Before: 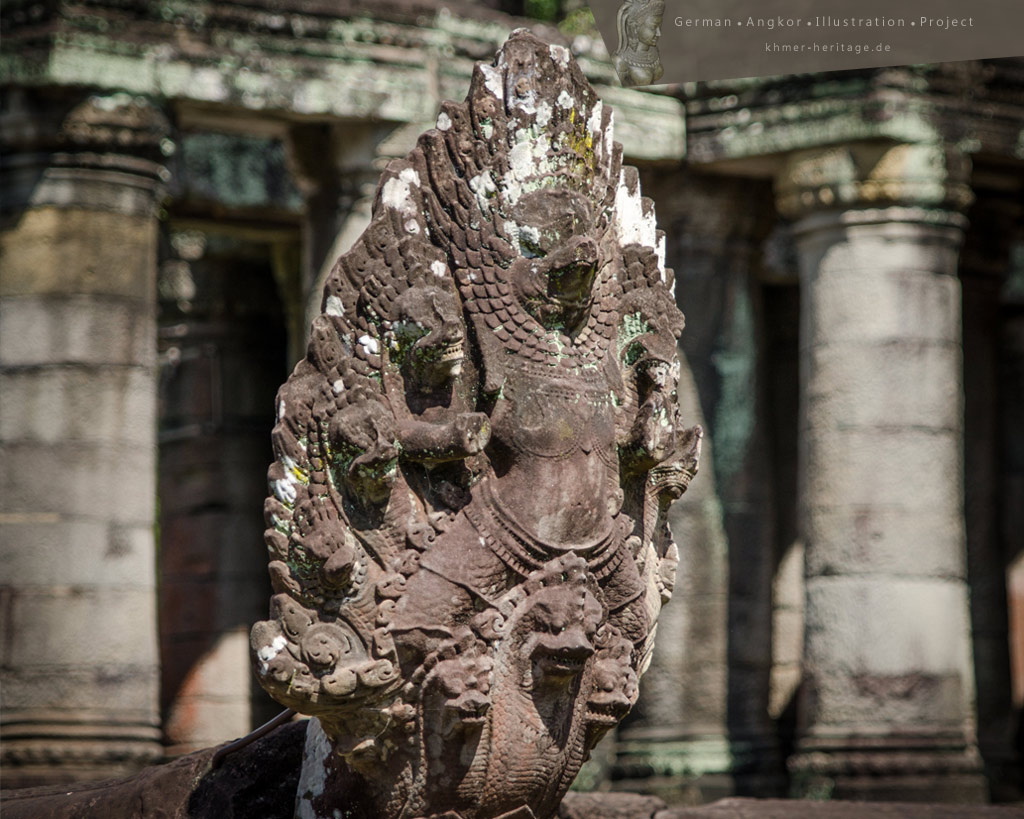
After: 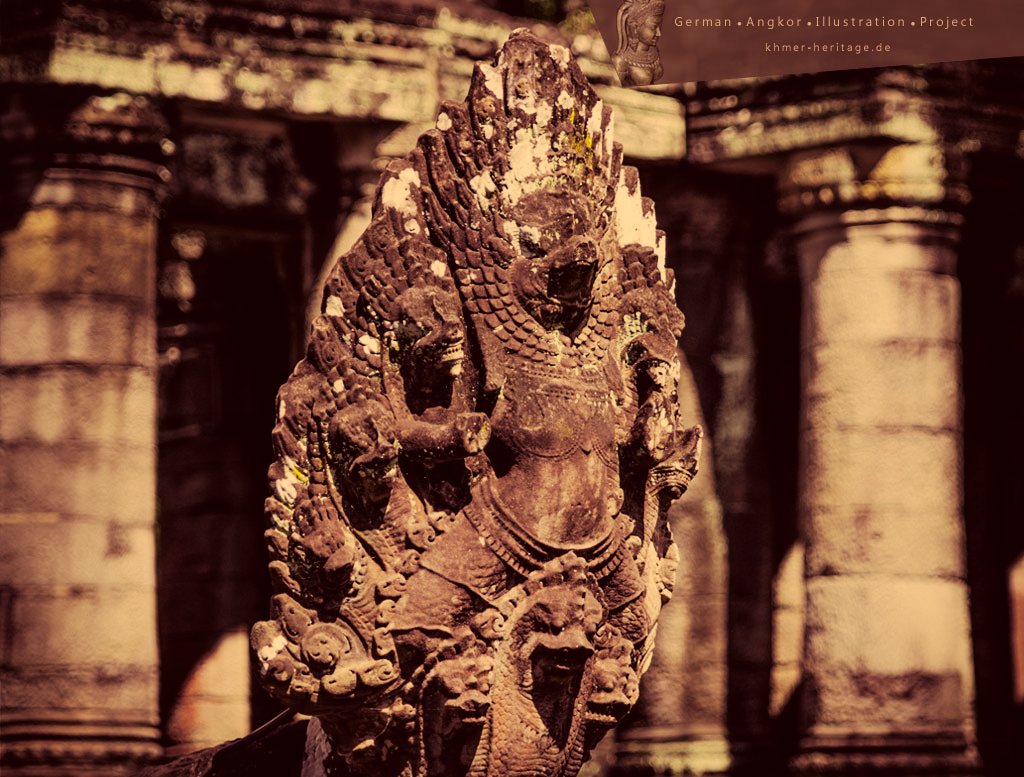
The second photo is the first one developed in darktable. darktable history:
color correction: highlights a* 10.12, highlights b* 39.04, shadows a* 14.62, shadows b* 3.37
sigmoid: contrast 1.8, skew -0.2, preserve hue 0%, red attenuation 0.1, red rotation 0.035, green attenuation 0.1, green rotation -0.017, blue attenuation 0.15, blue rotation -0.052, base primaries Rec2020
split-toning: on, module defaults
crop and rotate: top 0%, bottom 5.097%
